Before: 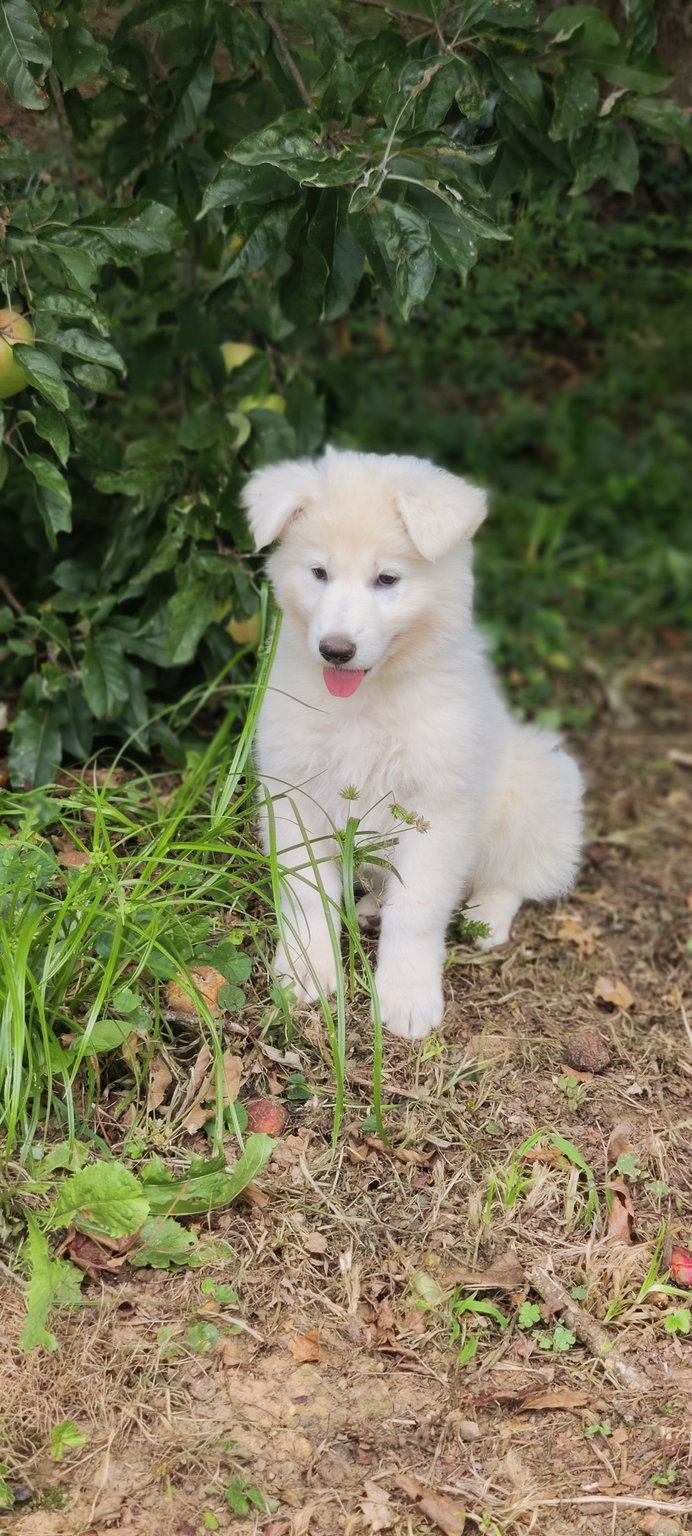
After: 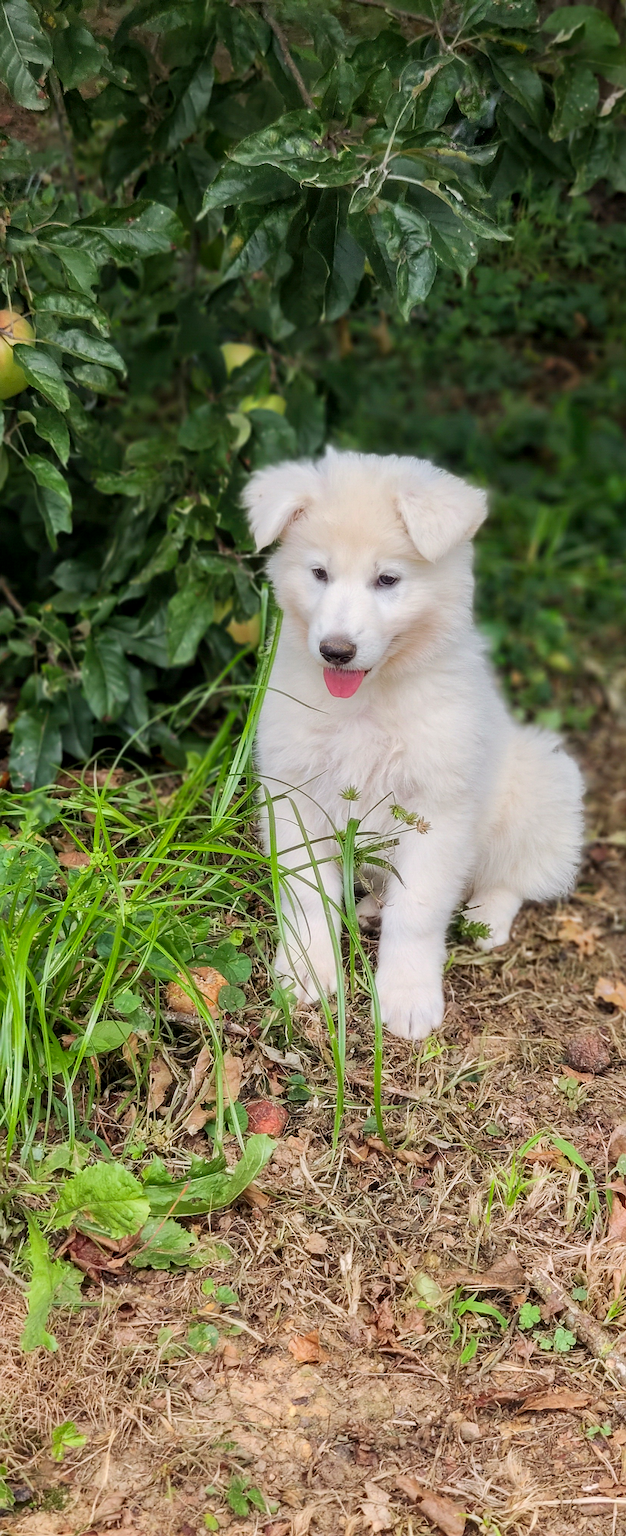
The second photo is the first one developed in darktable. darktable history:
sharpen: on, module defaults
crop: right 9.509%, bottom 0.031%
local contrast: detail 130%
